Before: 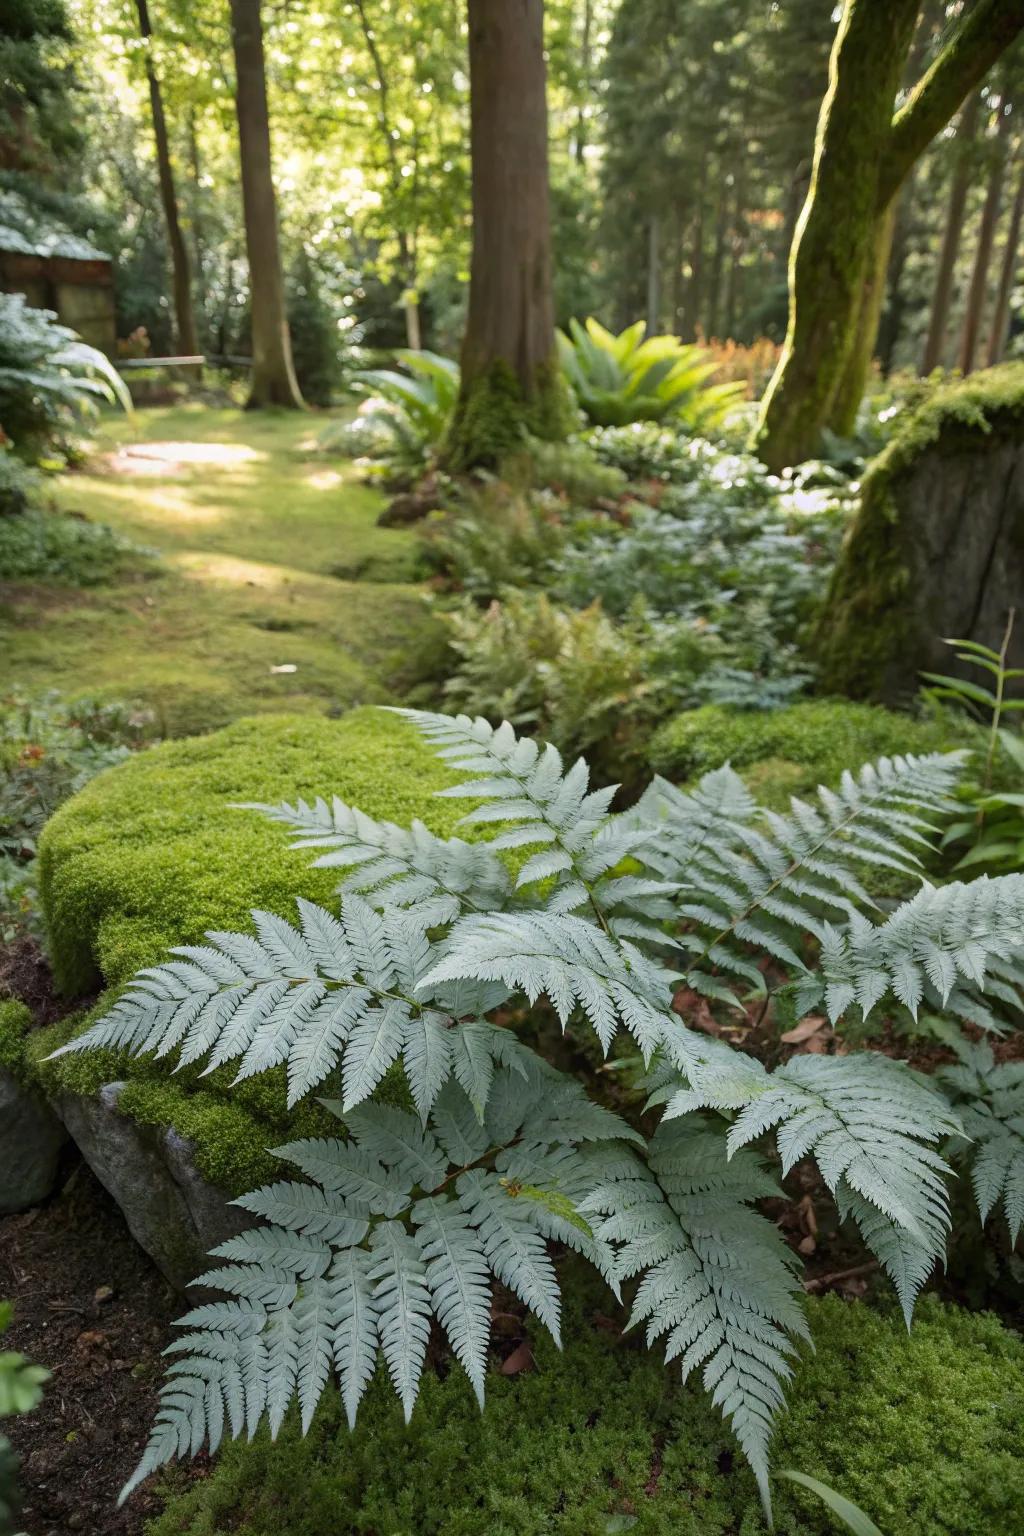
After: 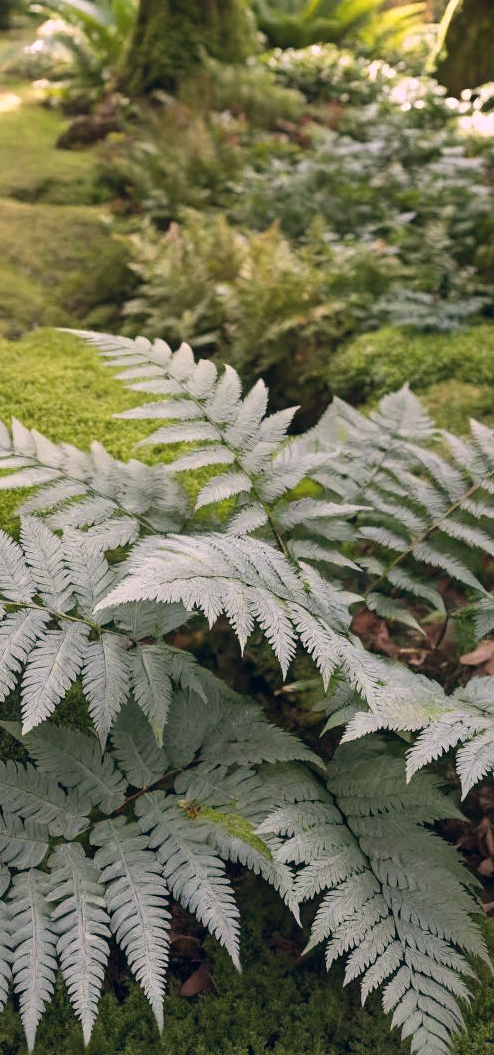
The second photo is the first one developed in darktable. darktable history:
color balance rgb: shadows lift › chroma 3.88%, shadows lift › hue 88.52°, power › hue 214.65°, global offset › chroma 0.1%, global offset › hue 252.4°, contrast 4.45%
shadows and highlights: shadows 20.91, highlights -35.45, soften with gaussian
color correction: highlights a* 12.23, highlights b* 5.41
color zones: curves: ch1 [(0, 0.469) (0.01, 0.469) (0.12, 0.446) (0.248, 0.469) (0.5, 0.5) (0.748, 0.5) (0.99, 0.469) (1, 0.469)]
crop: left 31.379%, top 24.658%, right 20.326%, bottom 6.628%
